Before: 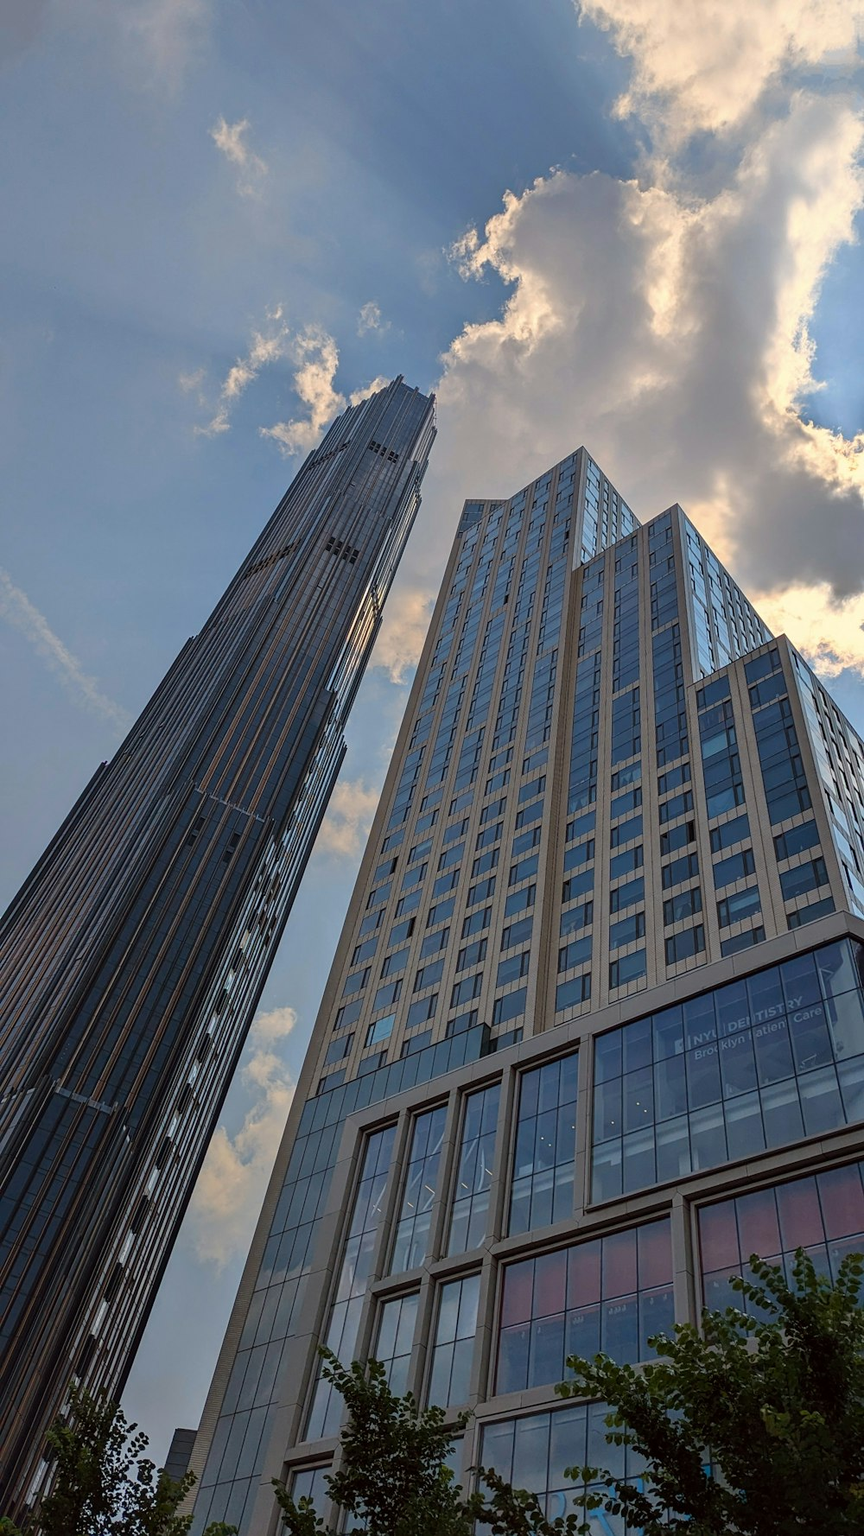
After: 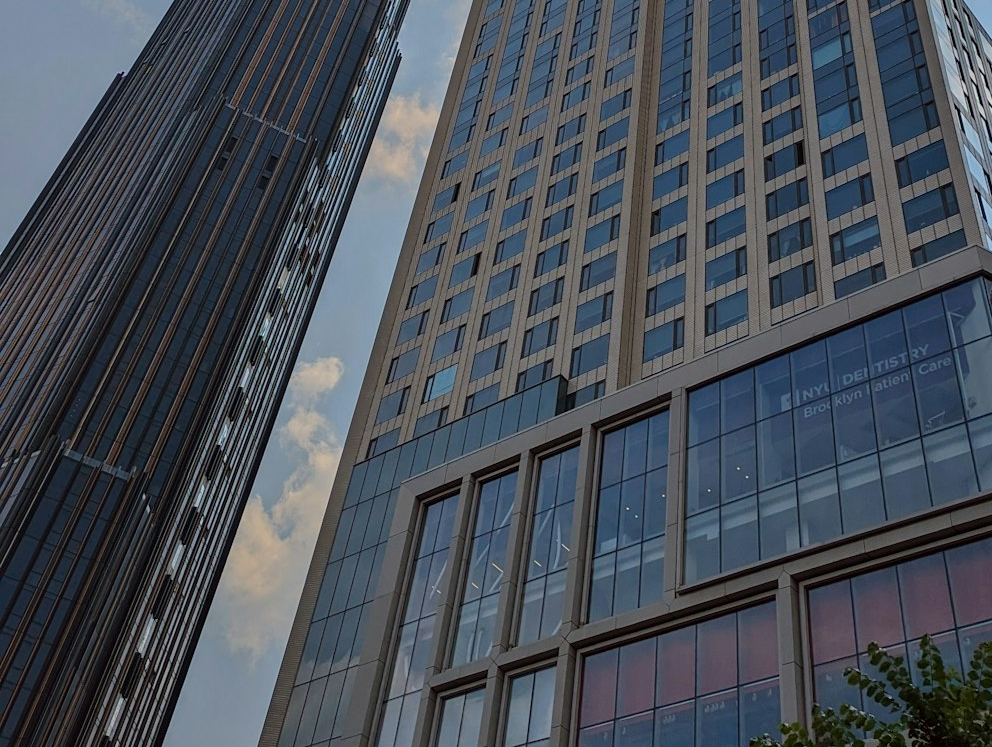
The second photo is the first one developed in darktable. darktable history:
crop: top 45.533%, bottom 12.251%
